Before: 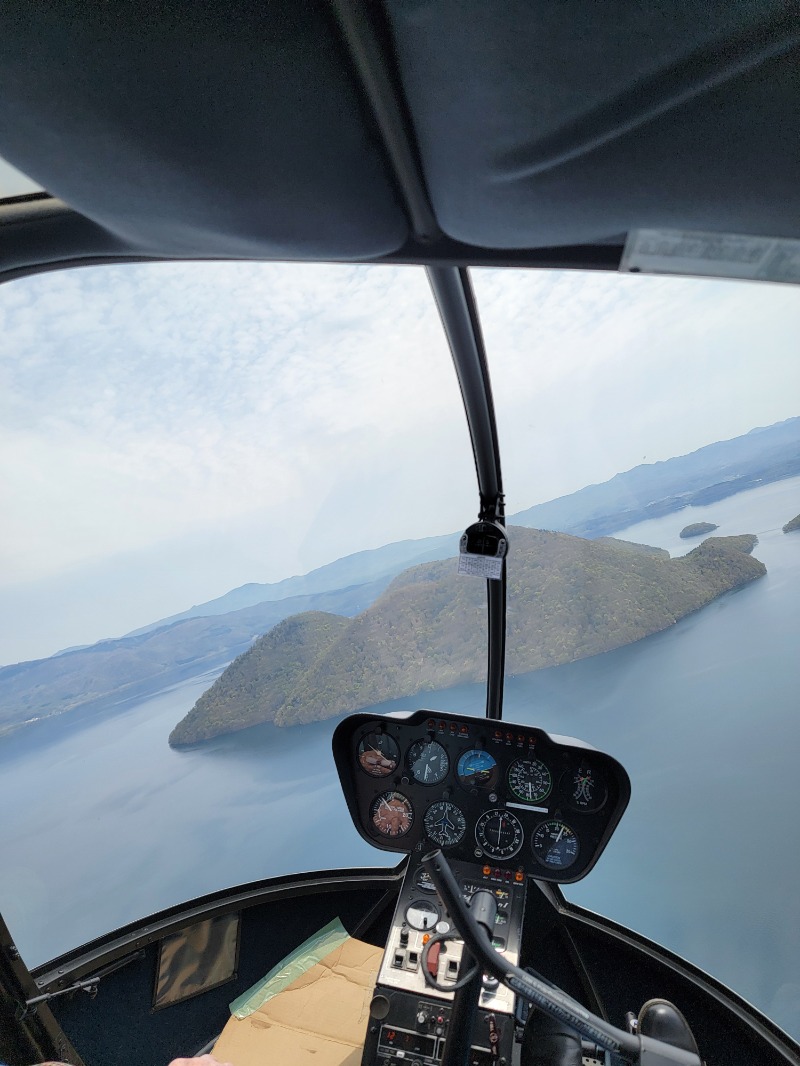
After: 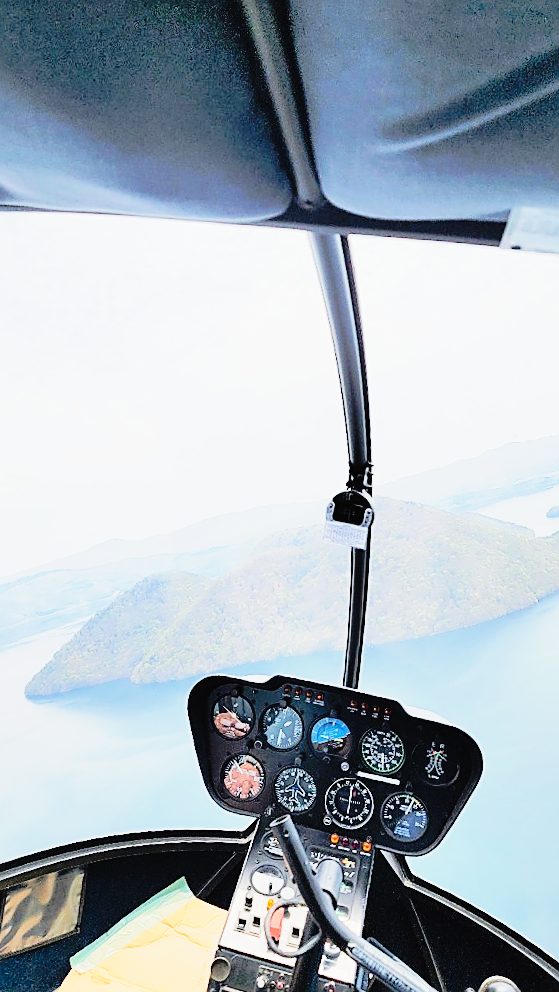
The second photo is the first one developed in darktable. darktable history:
exposure: black level correction 0, exposure 0.696 EV, compensate highlight preservation false
crop and rotate: angle -3.21°, left 14.229%, top 0.031%, right 10.791%, bottom 0.07%
sharpen: on, module defaults
tone curve: curves: ch0 [(0, 0.015) (0.091, 0.055) (0.184, 0.159) (0.304, 0.382) (0.492, 0.579) (0.628, 0.755) (0.832, 0.932) (0.984, 0.963)]; ch1 [(0, 0) (0.34, 0.235) (0.46, 0.46) (0.515, 0.502) (0.553, 0.567) (0.764, 0.815) (1, 1)]; ch2 [(0, 0) (0.44, 0.458) (0.479, 0.492) (0.524, 0.507) (0.557, 0.567) (0.673, 0.699) (1, 1)], preserve colors none
tone equalizer: -7 EV 0.146 EV, -6 EV 0.564 EV, -5 EV 1.17 EV, -4 EV 1.33 EV, -3 EV 1.13 EV, -2 EV 0.6 EV, -1 EV 0.162 EV, edges refinement/feathering 500, mask exposure compensation -1.24 EV, preserve details no
color balance rgb: perceptual saturation grading › global saturation 19.707%
